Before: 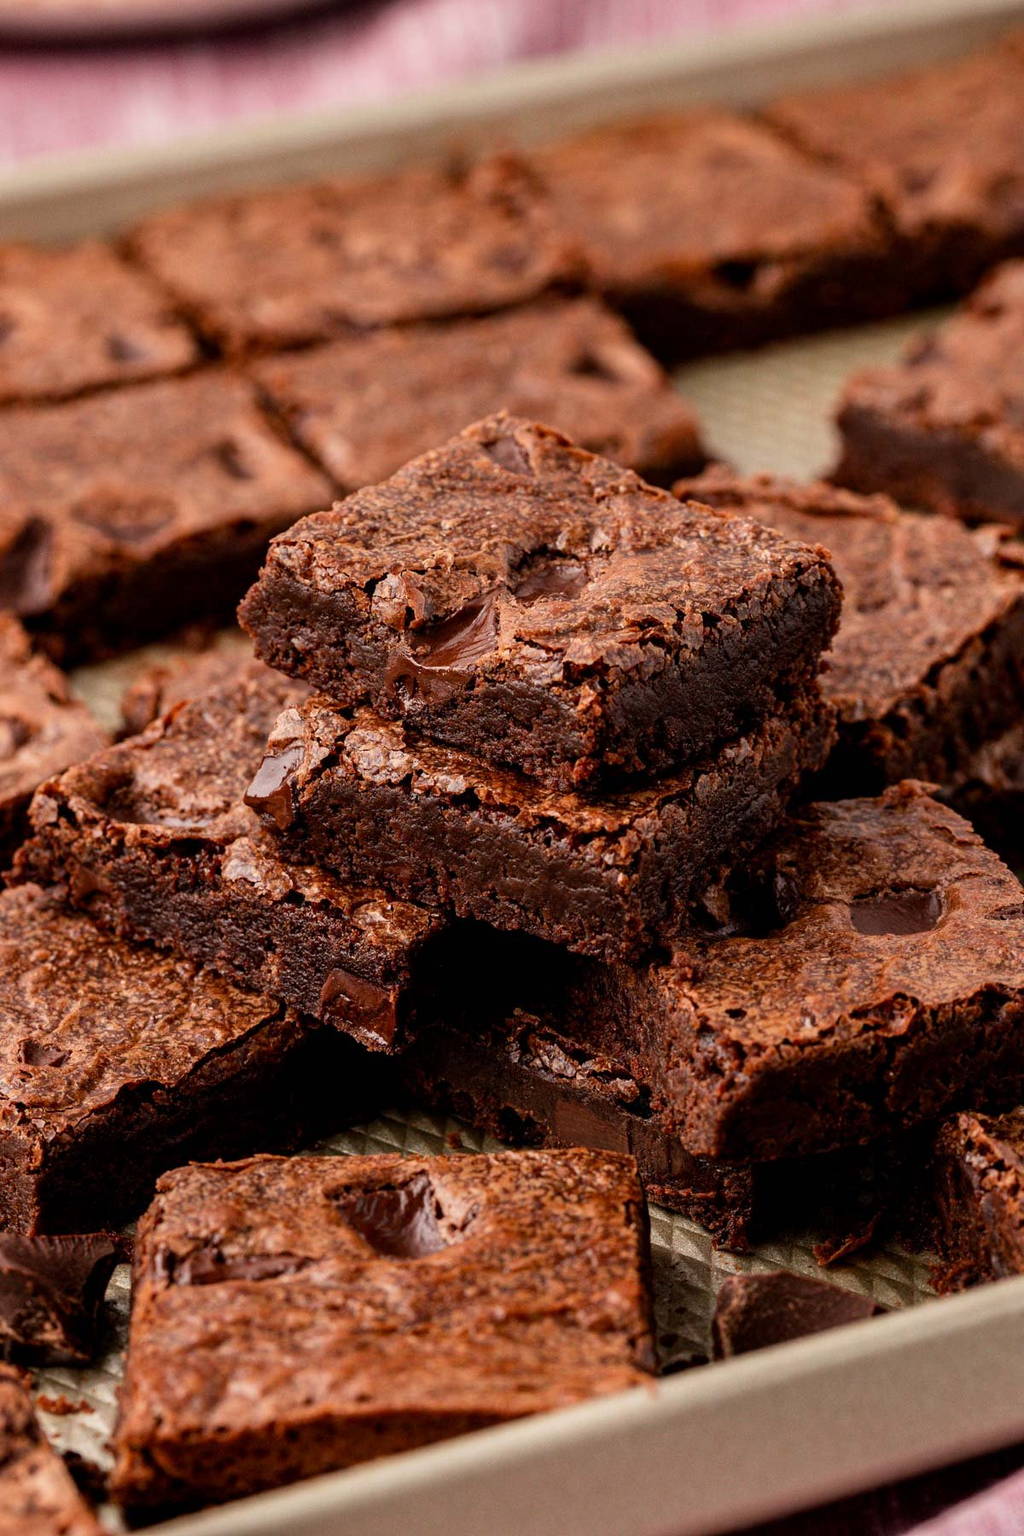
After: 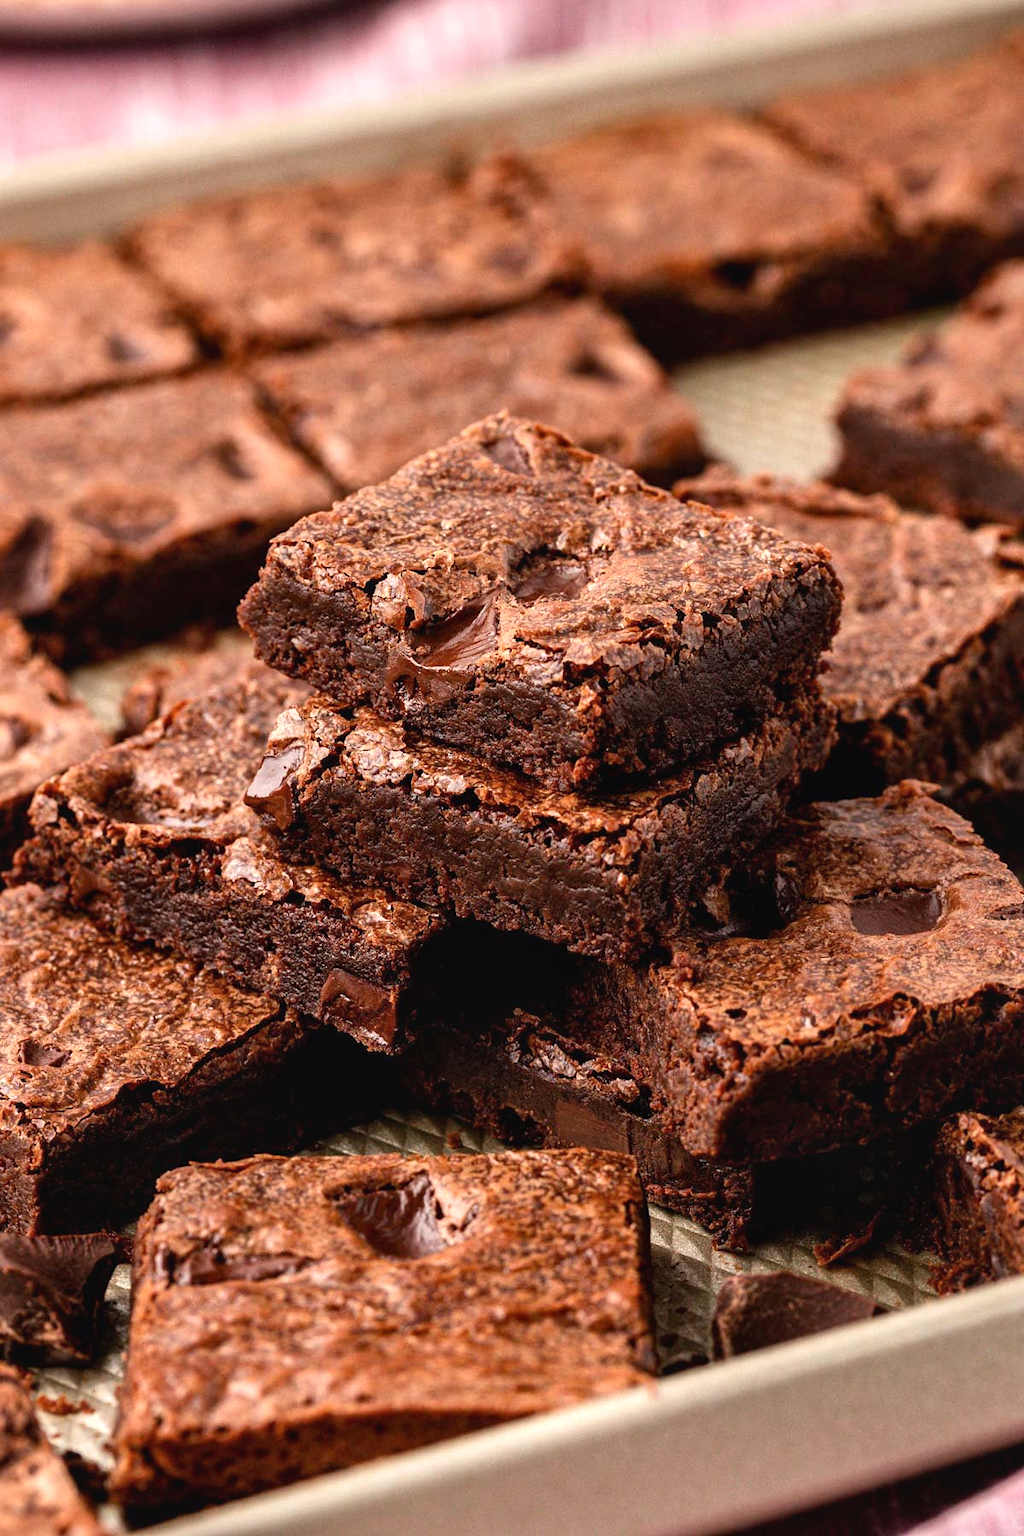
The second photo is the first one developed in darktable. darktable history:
local contrast: mode bilateral grid, contrast 20, coarseness 49, detail 119%, midtone range 0.2
contrast brightness saturation: contrast -0.088, brightness -0.045, saturation -0.108
exposure: black level correction 0, exposure 0.695 EV, compensate exposure bias true, compensate highlight preservation false
